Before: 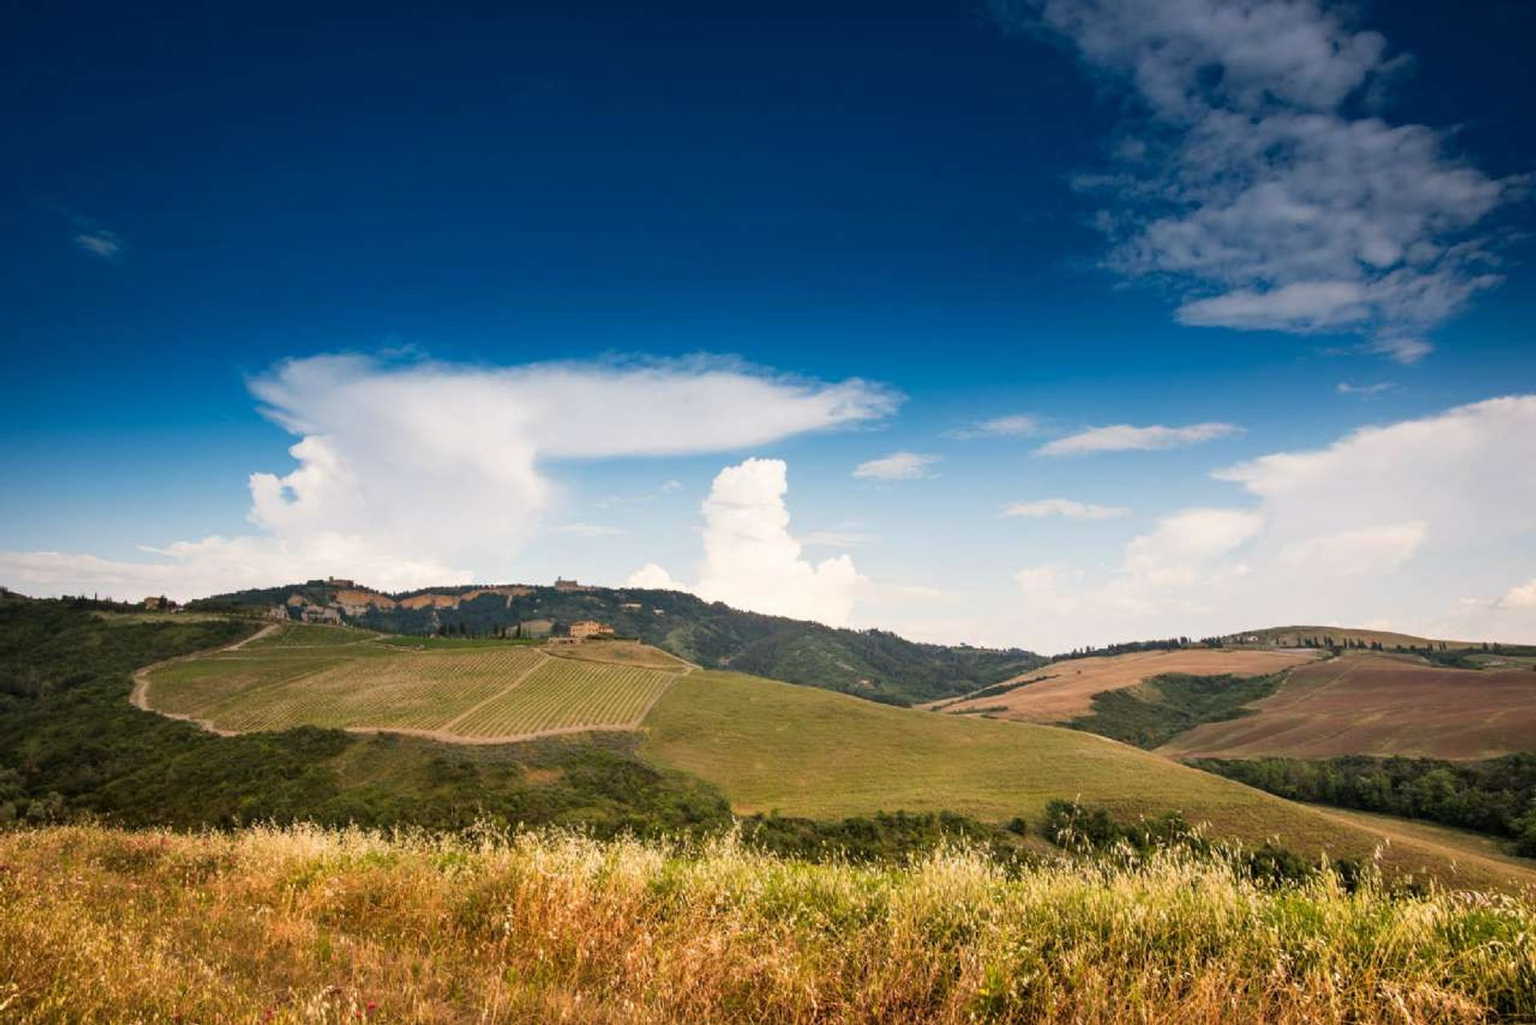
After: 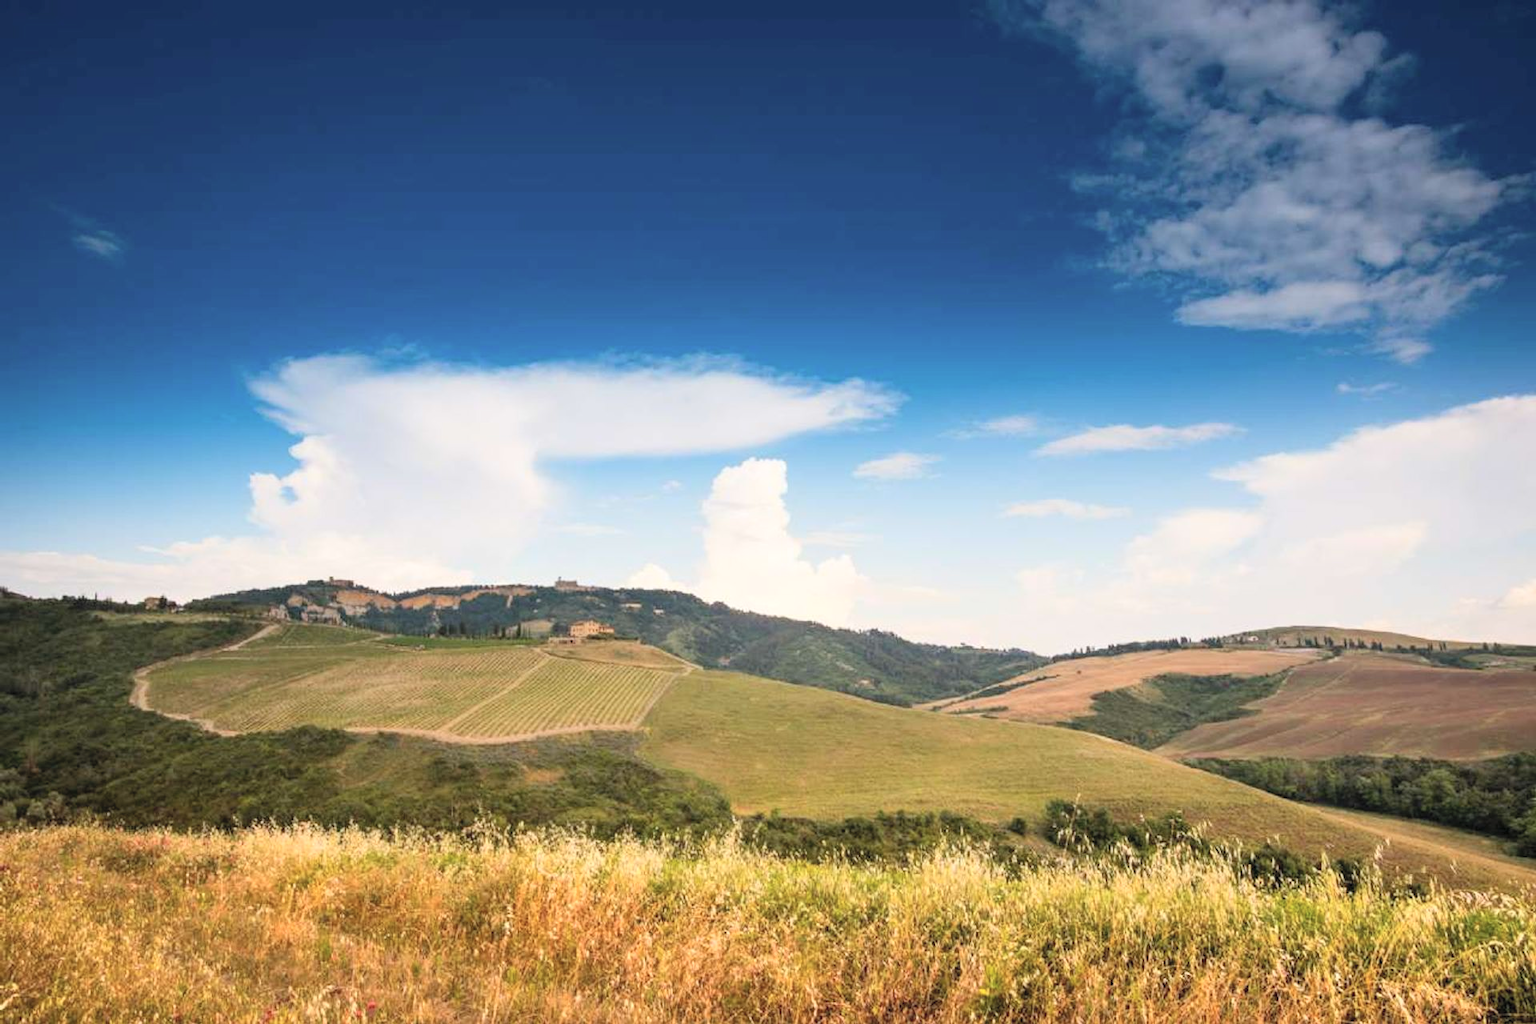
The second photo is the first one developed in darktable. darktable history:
contrast brightness saturation: contrast 0.135, brightness 0.225
